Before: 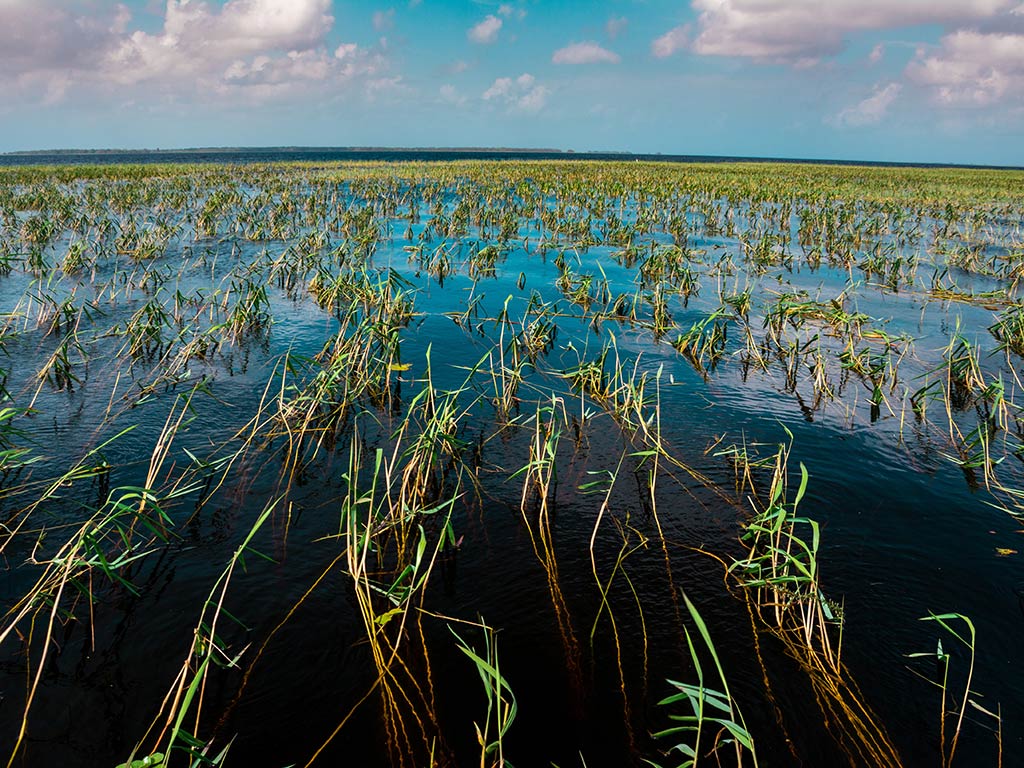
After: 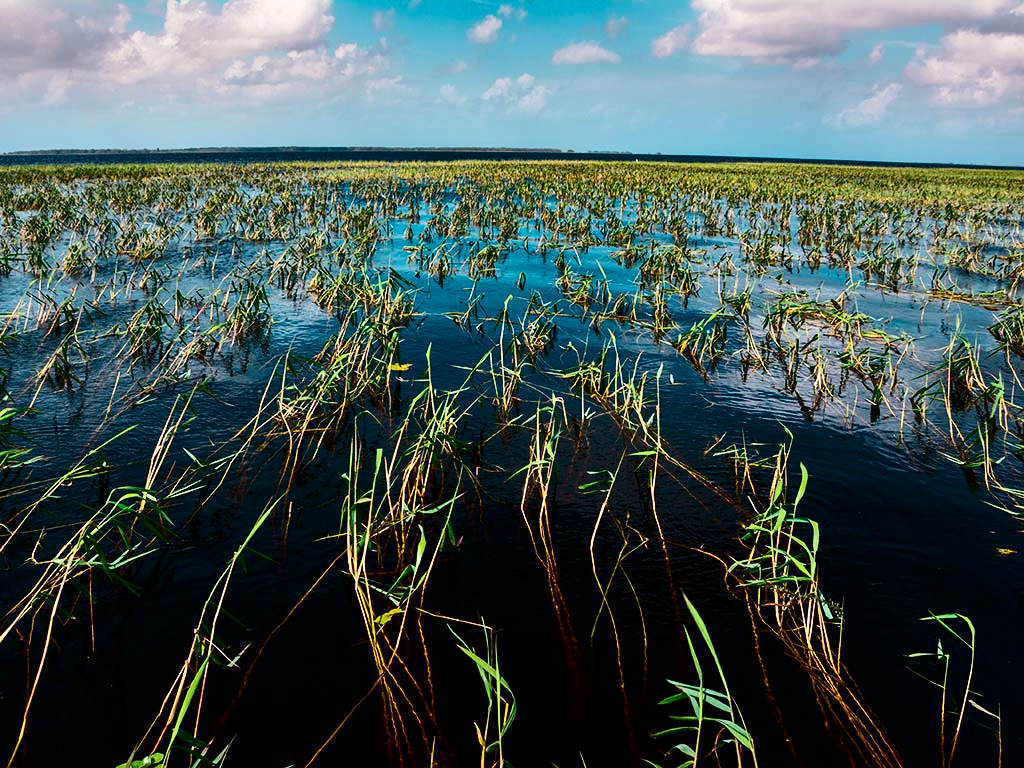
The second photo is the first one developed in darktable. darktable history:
contrast brightness saturation: contrast 0.326, brightness -0.076, saturation 0.17
